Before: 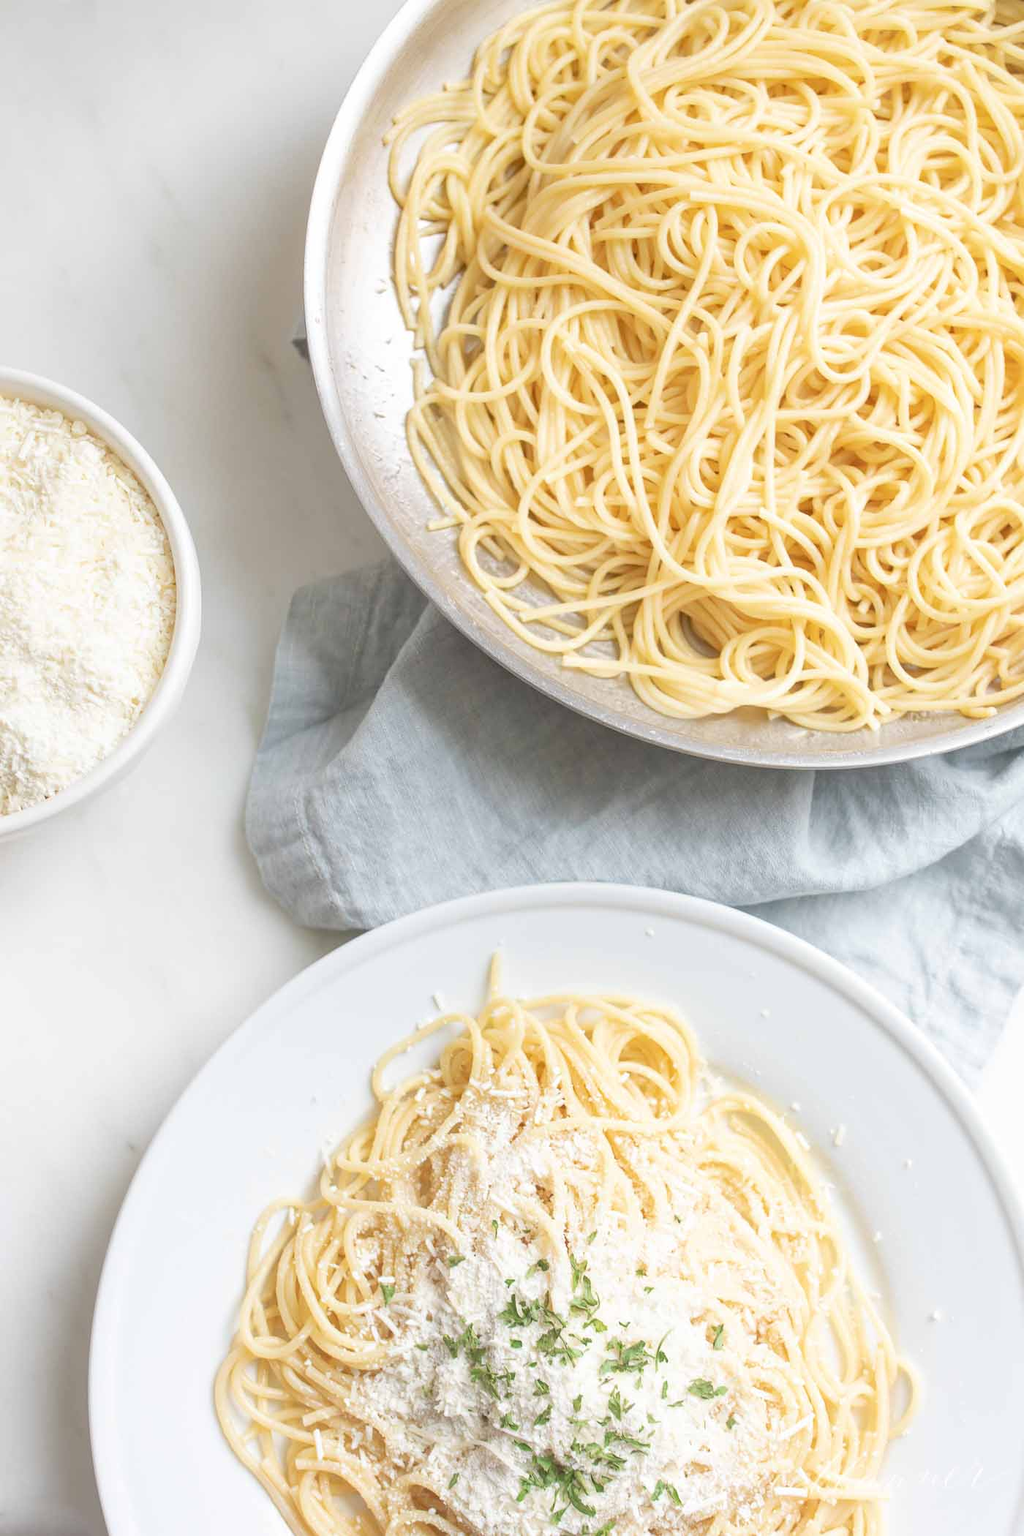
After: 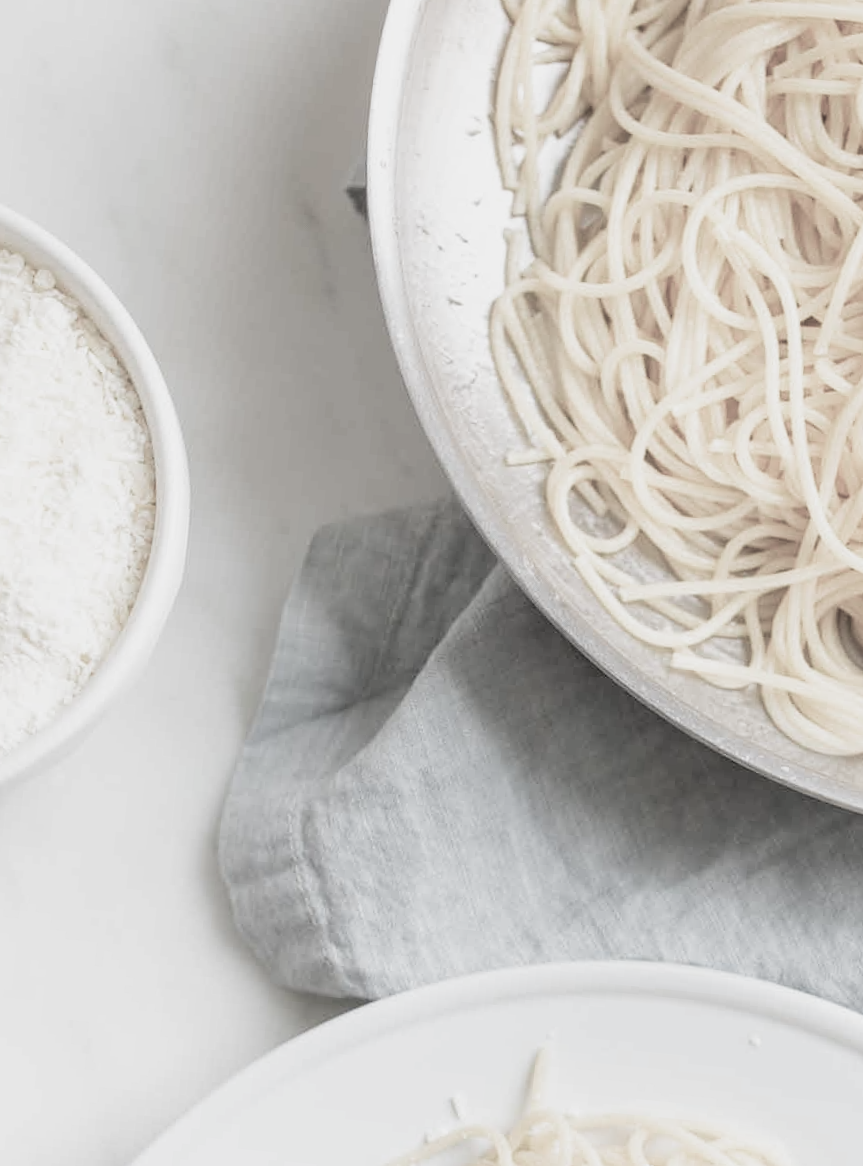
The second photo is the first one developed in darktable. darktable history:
crop and rotate: angle -5.54°, left 2.076%, top 6.65%, right 27.582%, bottom 30.014%
filmic rgb: black relative exposure -5.01 EV, white relative exposure 3.18 EV, hardness 3.42, contrast 1.188, highlights saturation mix -30.49%, color science v4 (2020)
